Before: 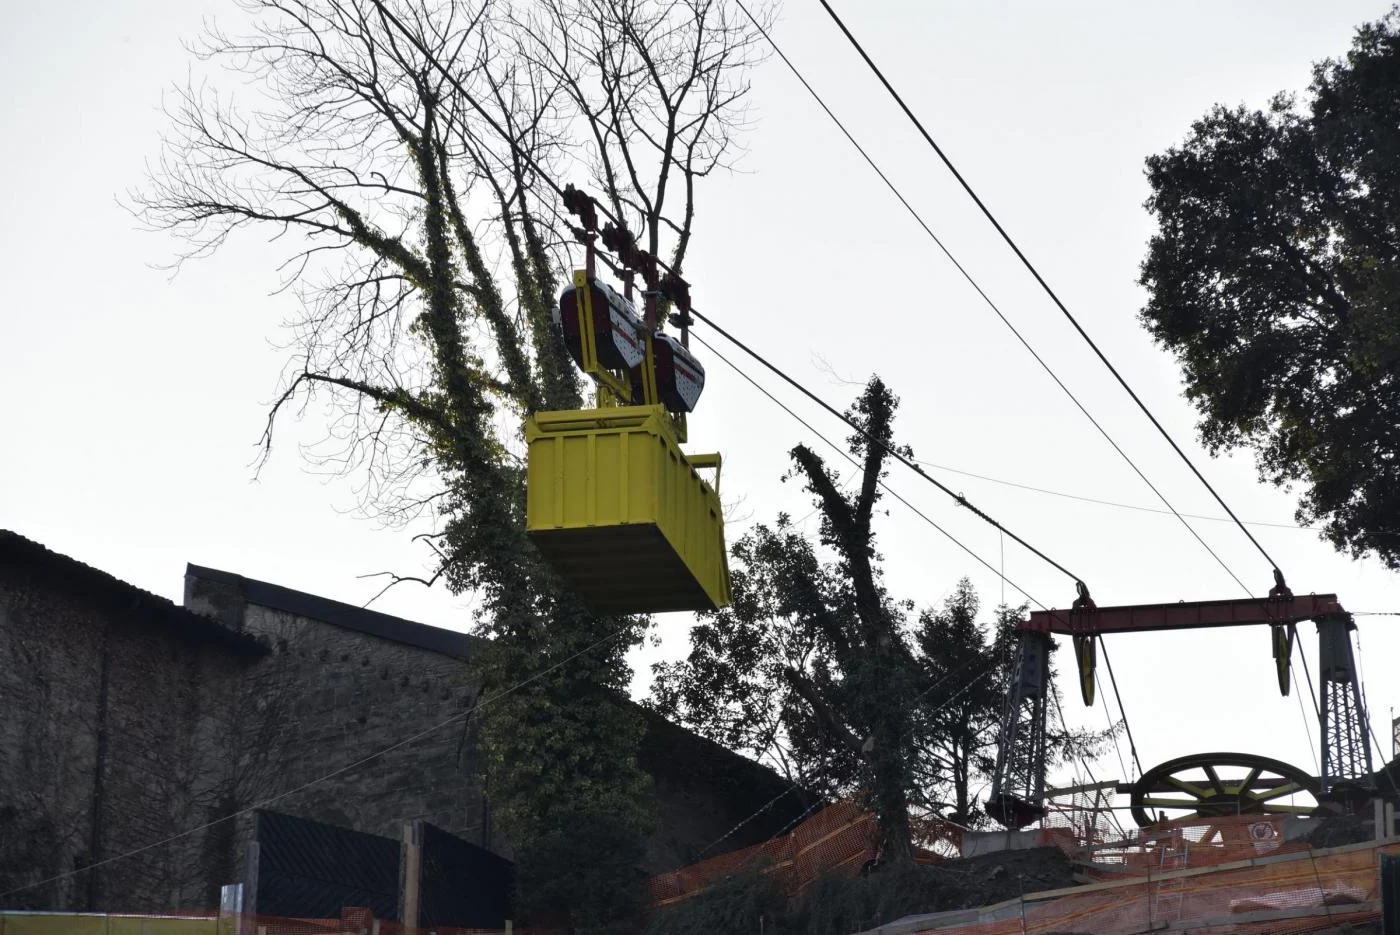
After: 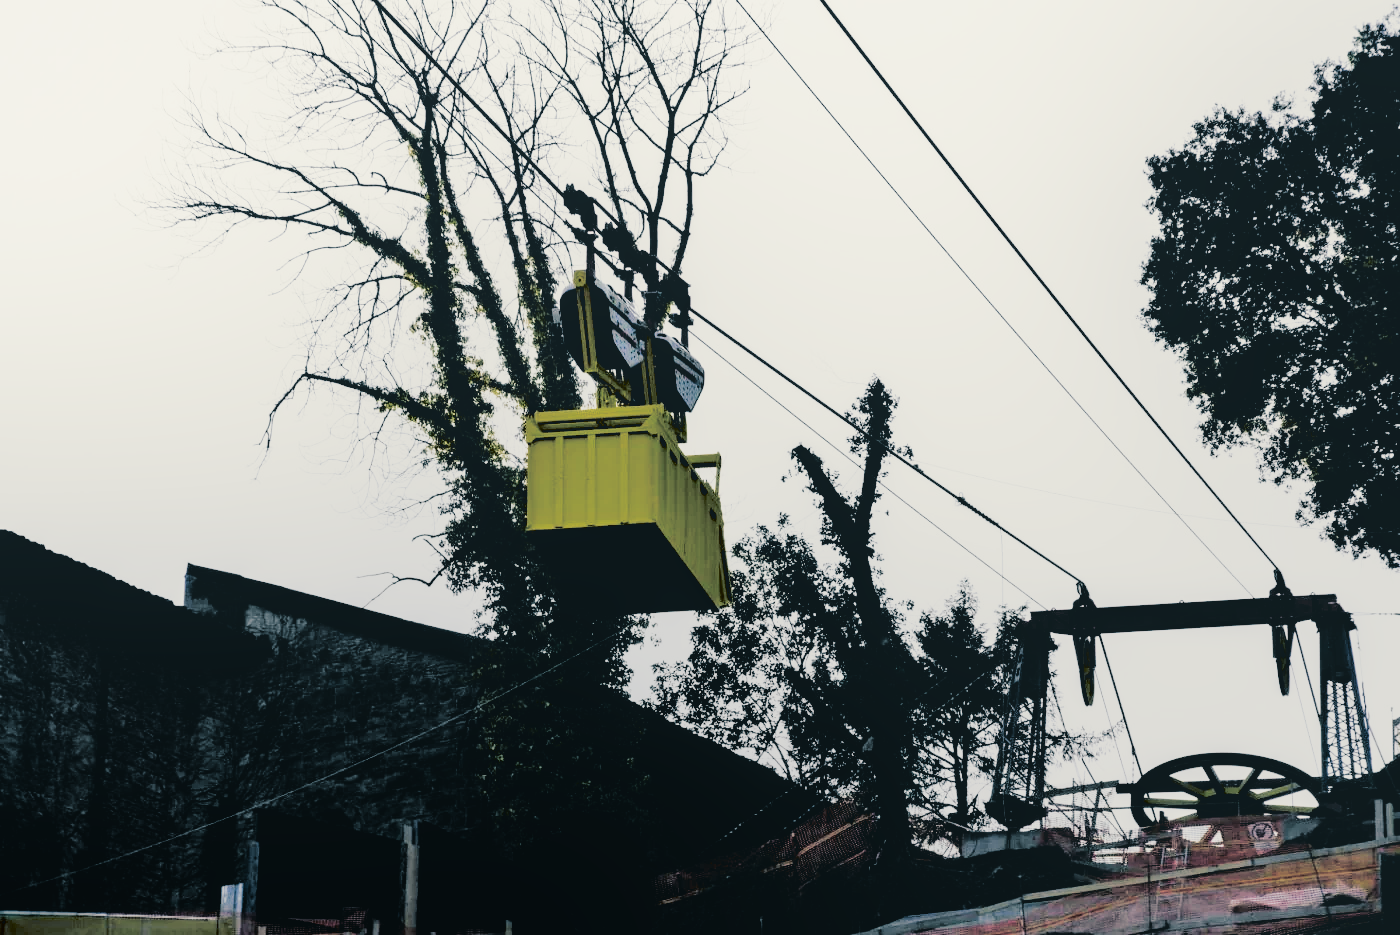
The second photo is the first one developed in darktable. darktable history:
exposure: black level correction 0, exposure 0.7 EV, compensate exposure bias true, compensate highlight preservation false
tone curve: curves: ch0 [(0, 0) (0.136, 0.071) (0.346, 0.366) (0.489, 0.573) (0.66, 0.748) (0.858, 0.926) (1, 0.977)]; ch1 [(0, 0) (0.353, 0.344) (0.45, 0.46) (0.498, 0.498) (0.521, 0.512) (0.563, 0.559) (0.592, 0.605) (0.641, 0.673) (1, 1)]; ch2 [(0, 0) (0.333, 0.346) (0.375, 0.375) (0.424, 0.43) (0.476, 0.492) (0.502, 0.502) (0.524, 0.531) (0.579, 0.61) (0.612, 0.644) (0.641, 0.722) (1, 1)], color space Lab, independent channels, preserve colors none
levels: levels [0, 0.498, 1]
split-toning: shadows › hue 205.2°, shadows › saturation 0.43, highlights › hue 54°, highlights › saturation 0.54
local contrast: highlights 68%, shadows 68%, detail 82%, midtone range 0.325
contrast brightness saturation: brightness -0.02, saturation 0.35
filmic rgb: black relative exposure -2.85 EV, white relative exposure 4.56 EV, hardness 1.77, contrast 1.25, preserve chrominance no, color science v5 (2021)
